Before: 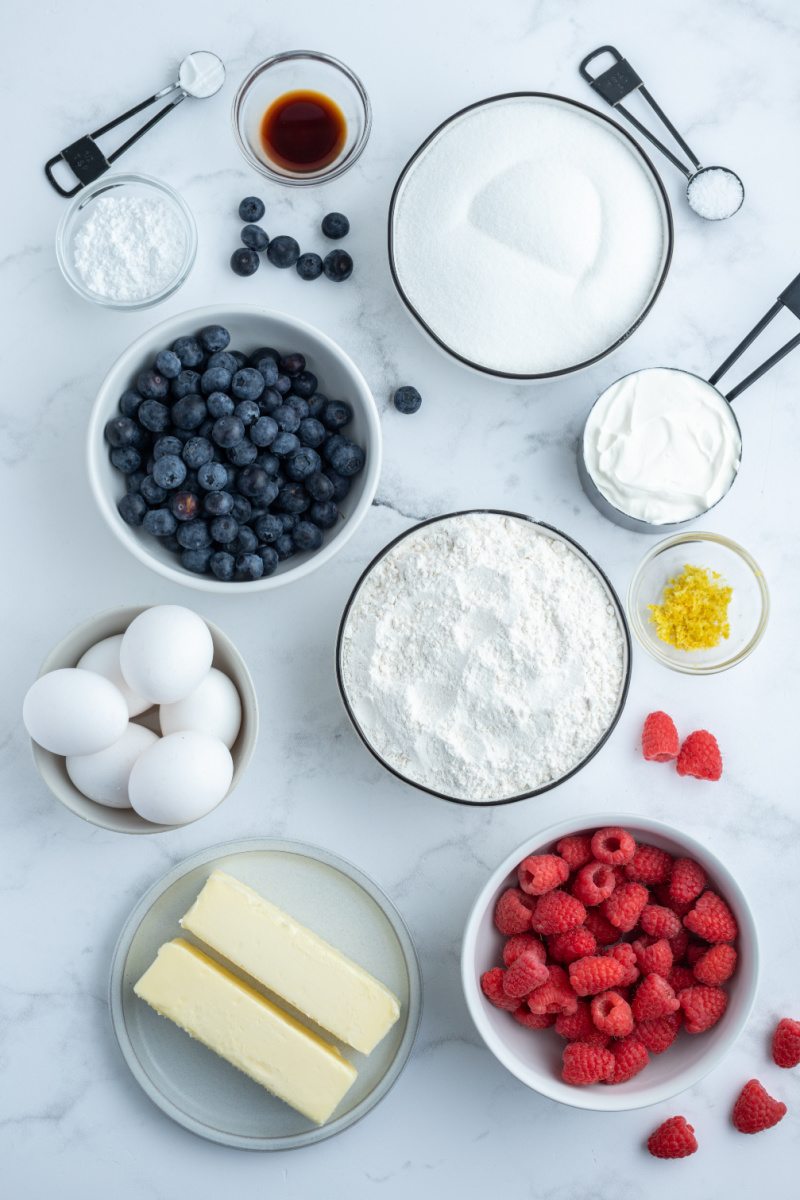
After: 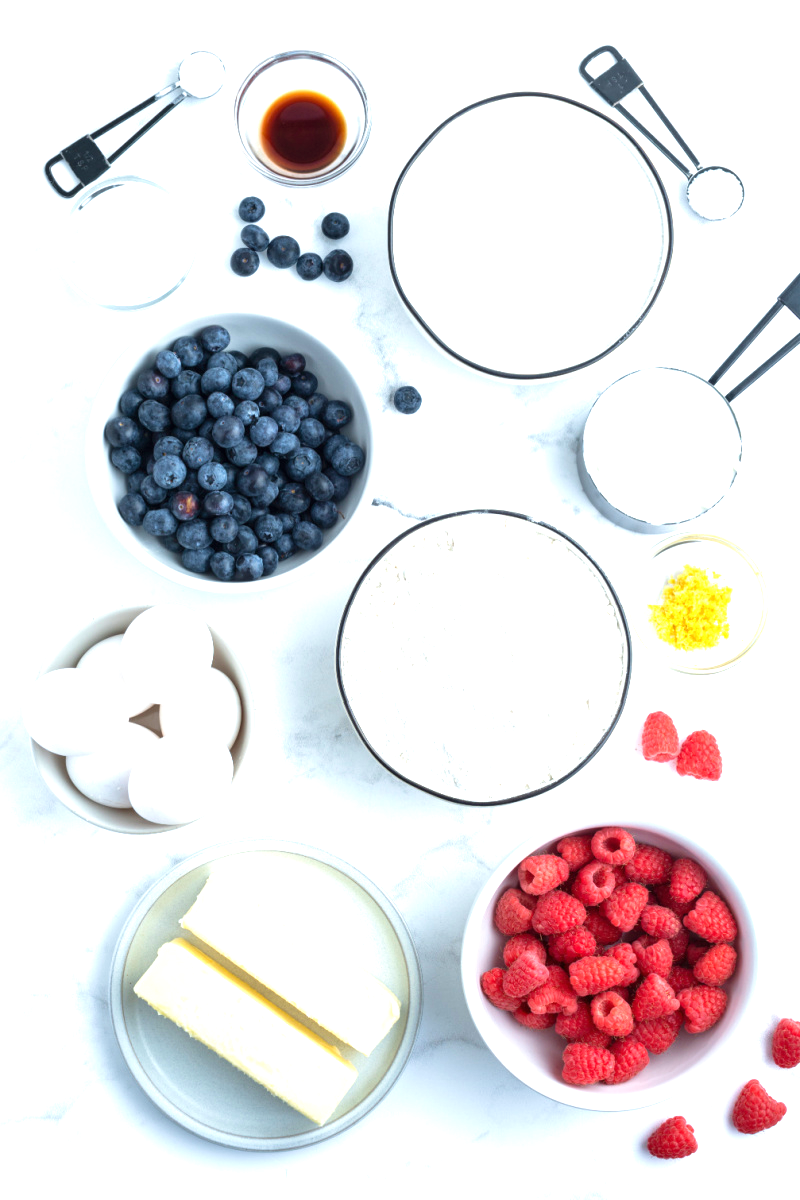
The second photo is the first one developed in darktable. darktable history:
velvia: on, module defaults
exposure: black level correction 0, exposure 1 EV, compensate highlight preservation false
